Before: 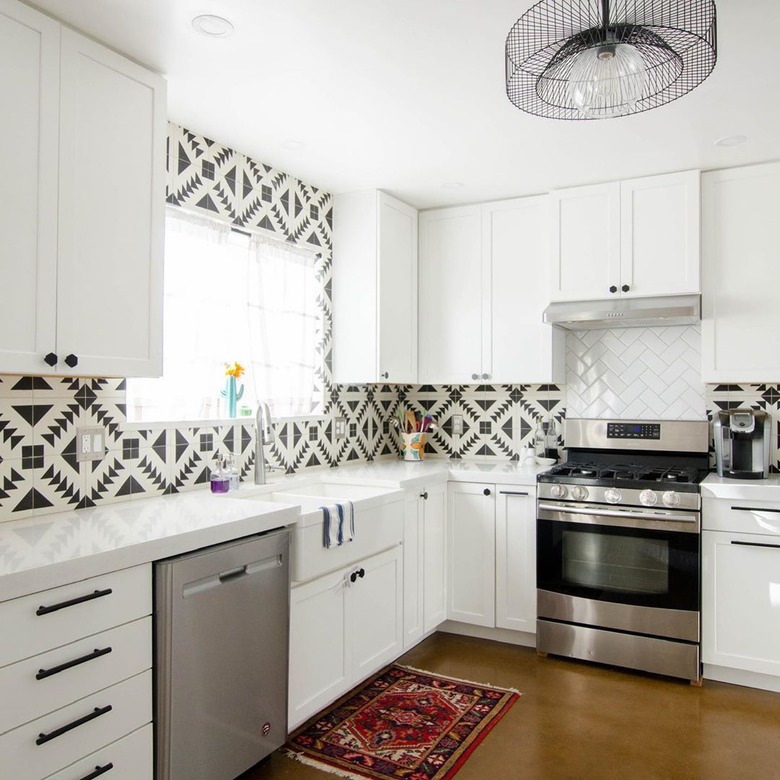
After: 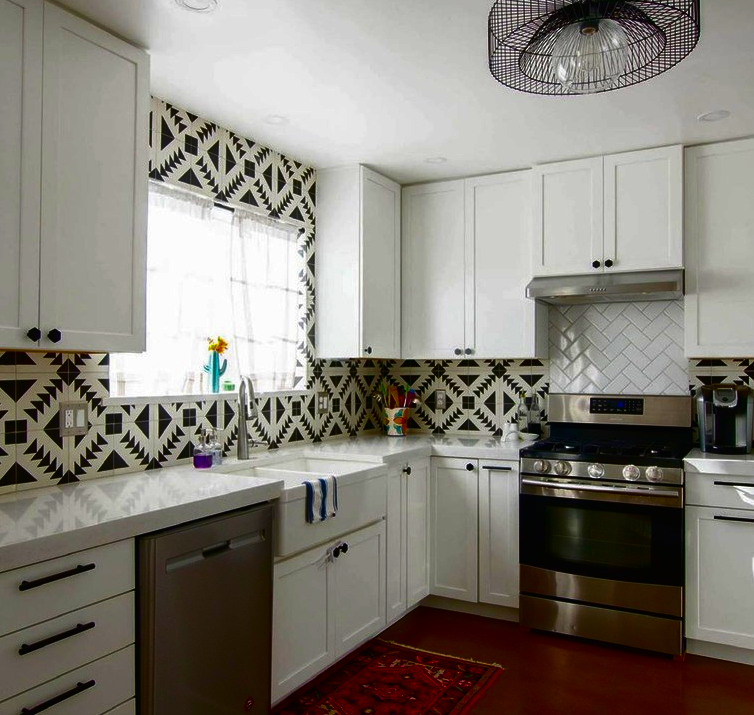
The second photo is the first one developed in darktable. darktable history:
crop: left 2.253%, top 3.257%, right 0.973%, bottom 4.956%
exposure: black level correction -0.03, compensate exposure bias true, compensate highlight preservation false
contrast brightness saturation: brightness -0.997, saturation 0.985
